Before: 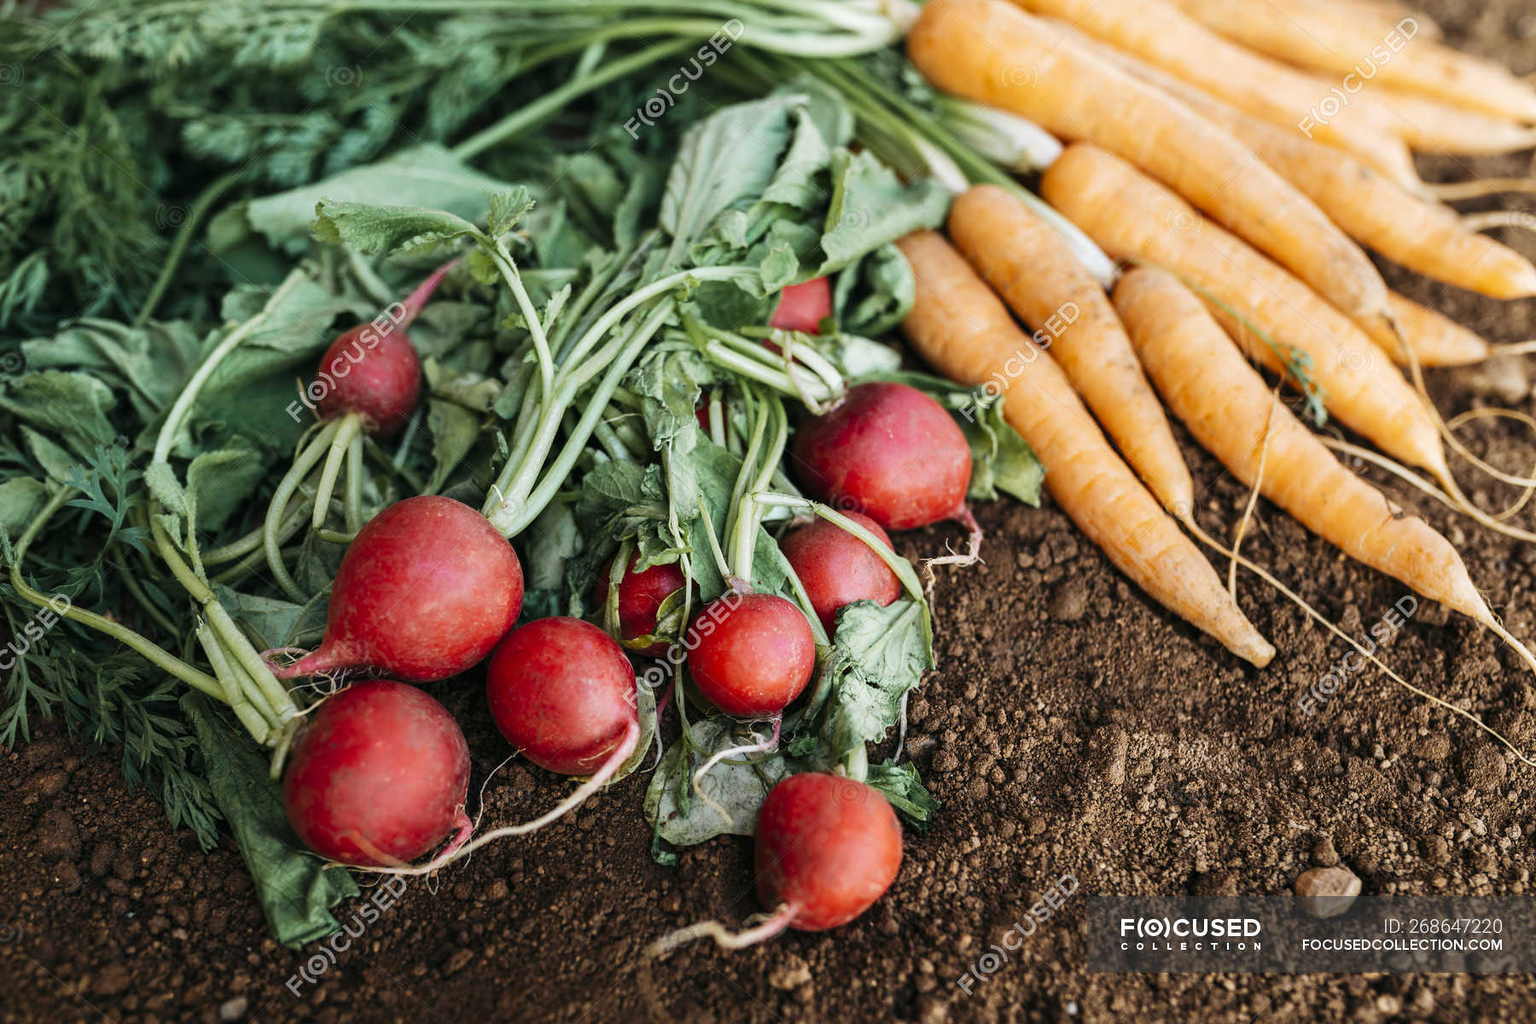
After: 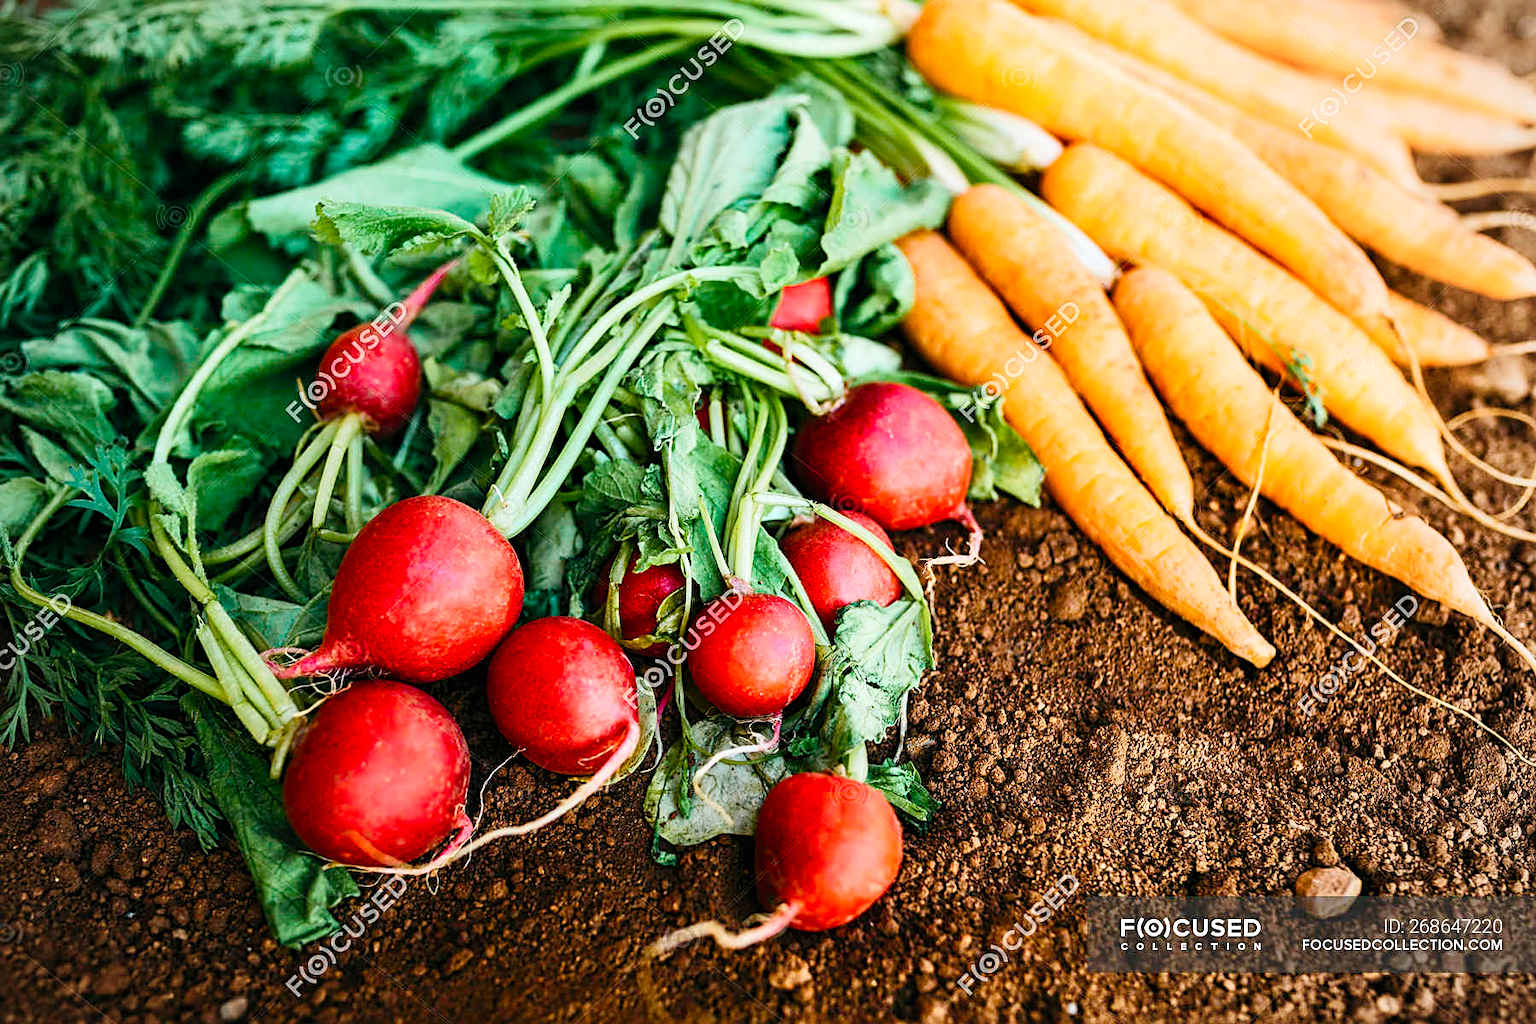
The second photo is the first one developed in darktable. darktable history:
contrast brightness saturation: contrast 0.202, brightness 0.155, saturation 0.139
sharpen: amount 0.582
color balance rgb: linear chroma grading › global chroma 0.963%, perceptual saturation grading › global saturation 20%, perceptual saturation grading › highlights -25.136%, perceptual saturation grading › shadows 49.367%, perceptual brilliance grading › global brilliance 2.979%, perceptual brilliance grading › highlights -2.239%, perceptual brilliance grading › shadows 3.544%, global vibrance 20%
vignetting: fall-off start 75.63%, brightness -0.192, saturation -0.299, width/height ratio 1.078
